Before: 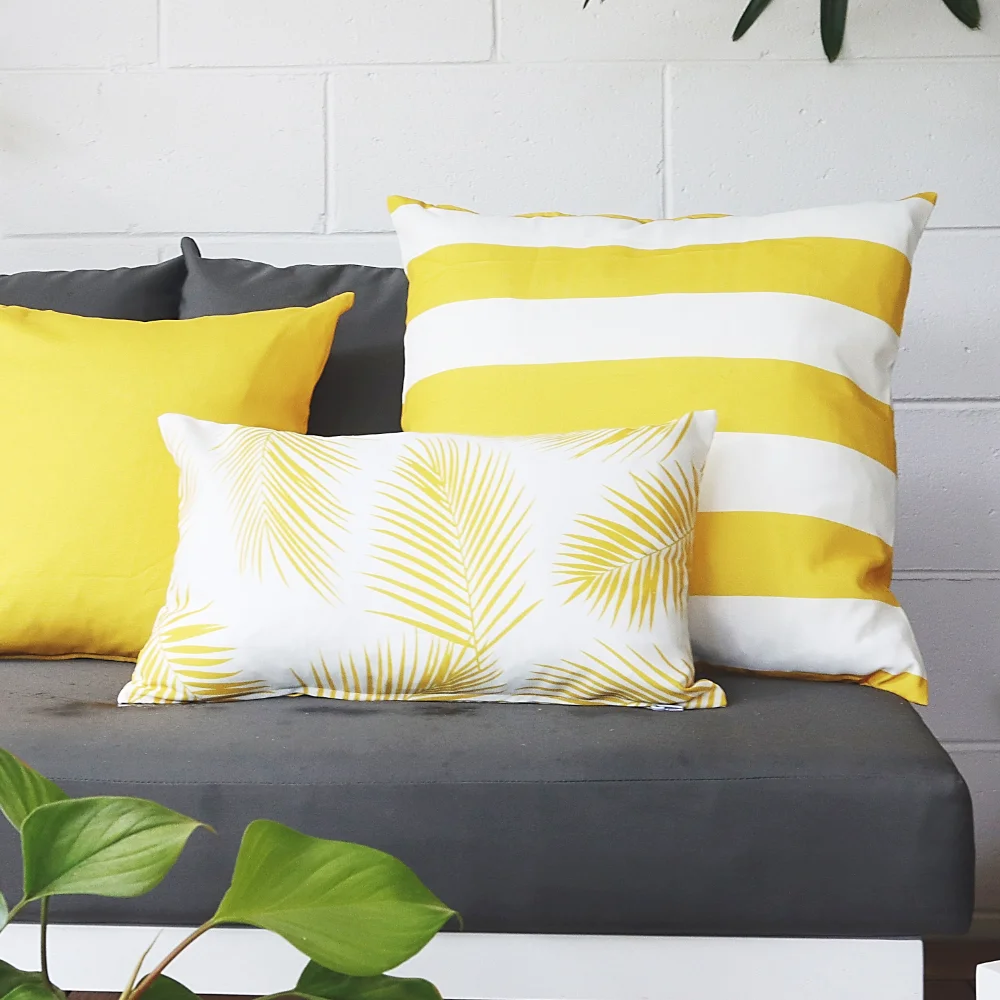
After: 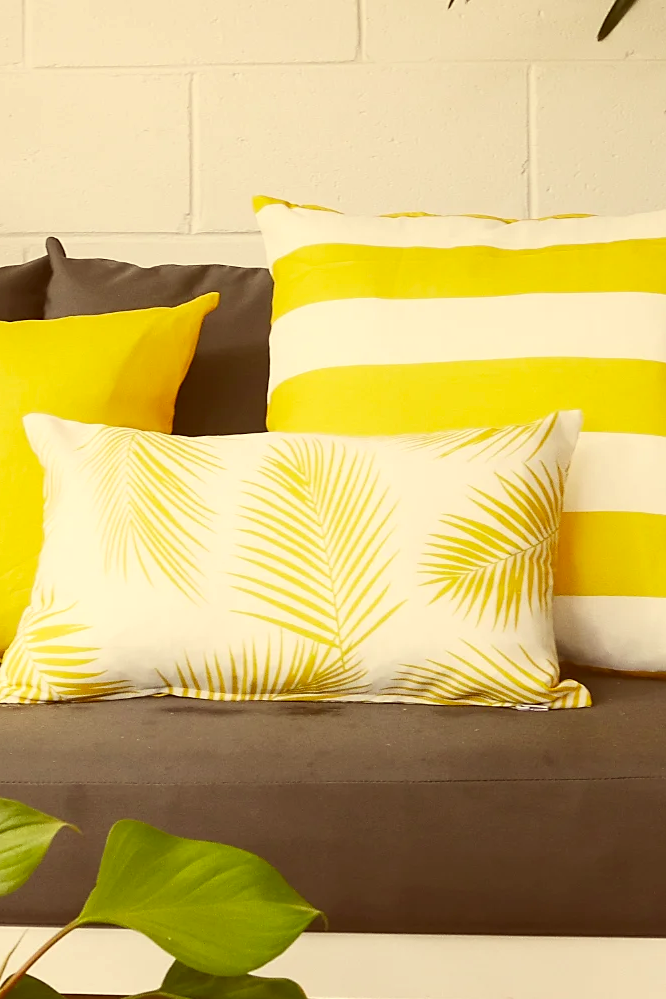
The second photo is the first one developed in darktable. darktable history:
color correction: highlights a* 1.12, highlights b* 24.26, shadows a* 15.58, shadows b* 24.26
crop and rotate: left 13.537%, right 19.796%
